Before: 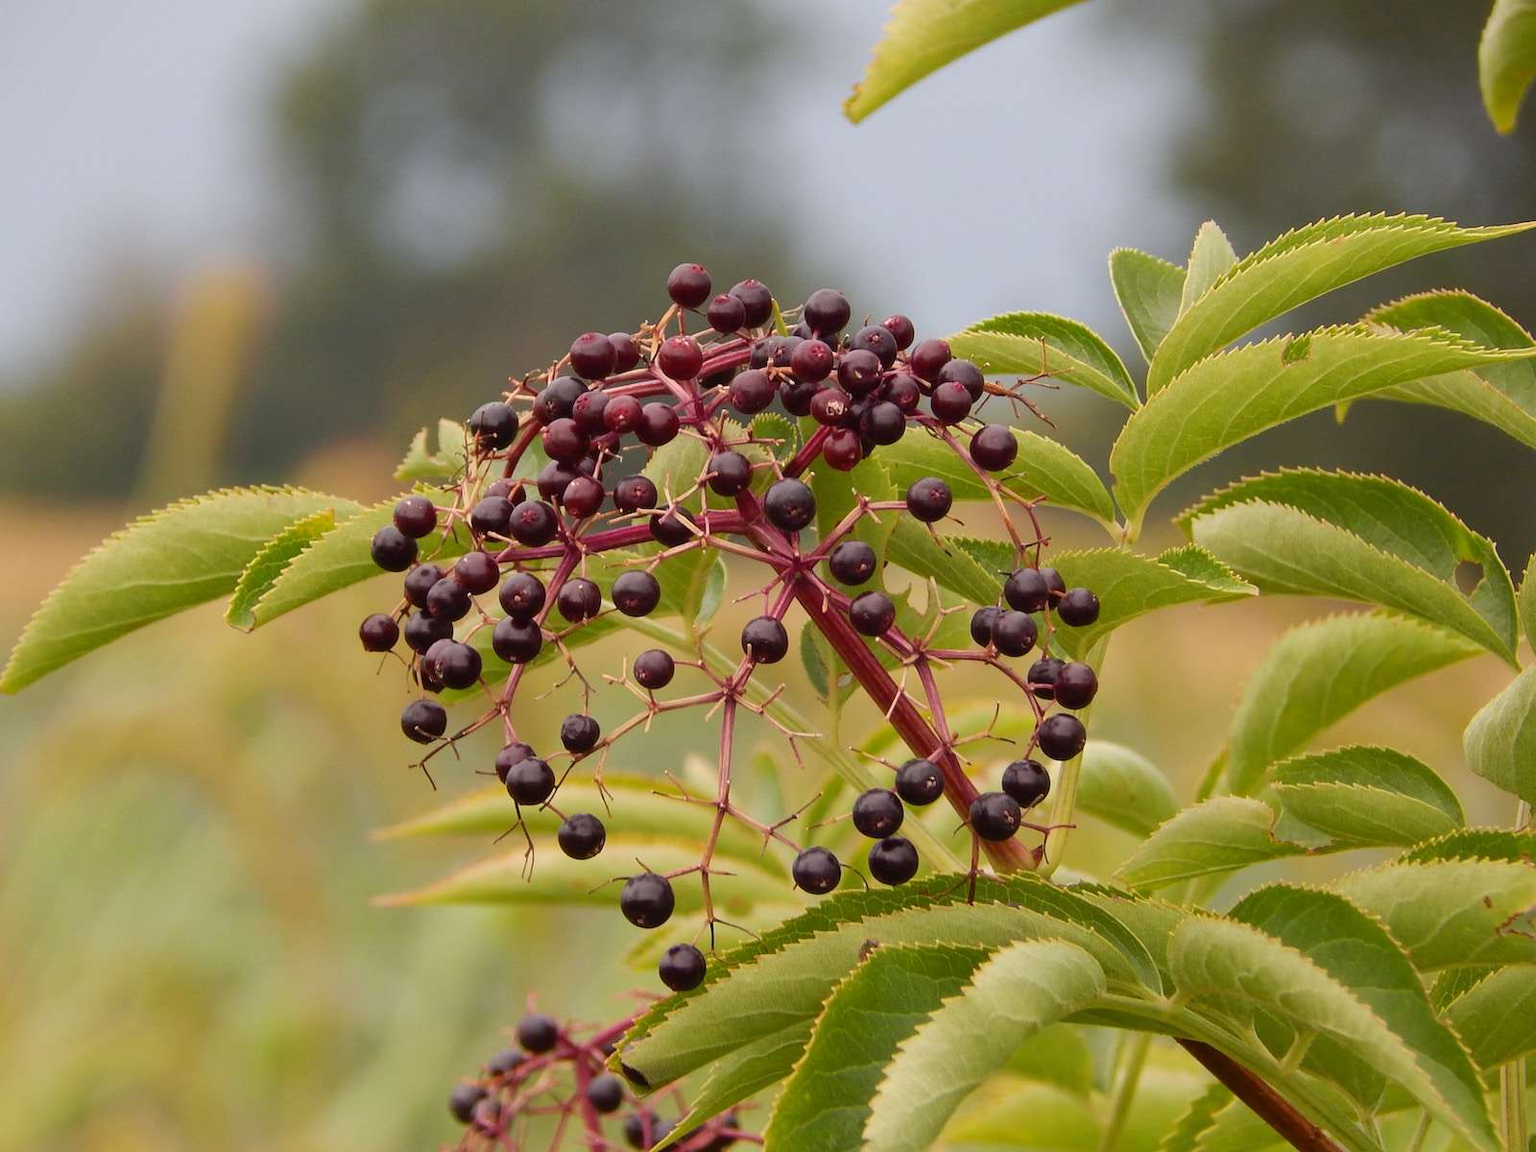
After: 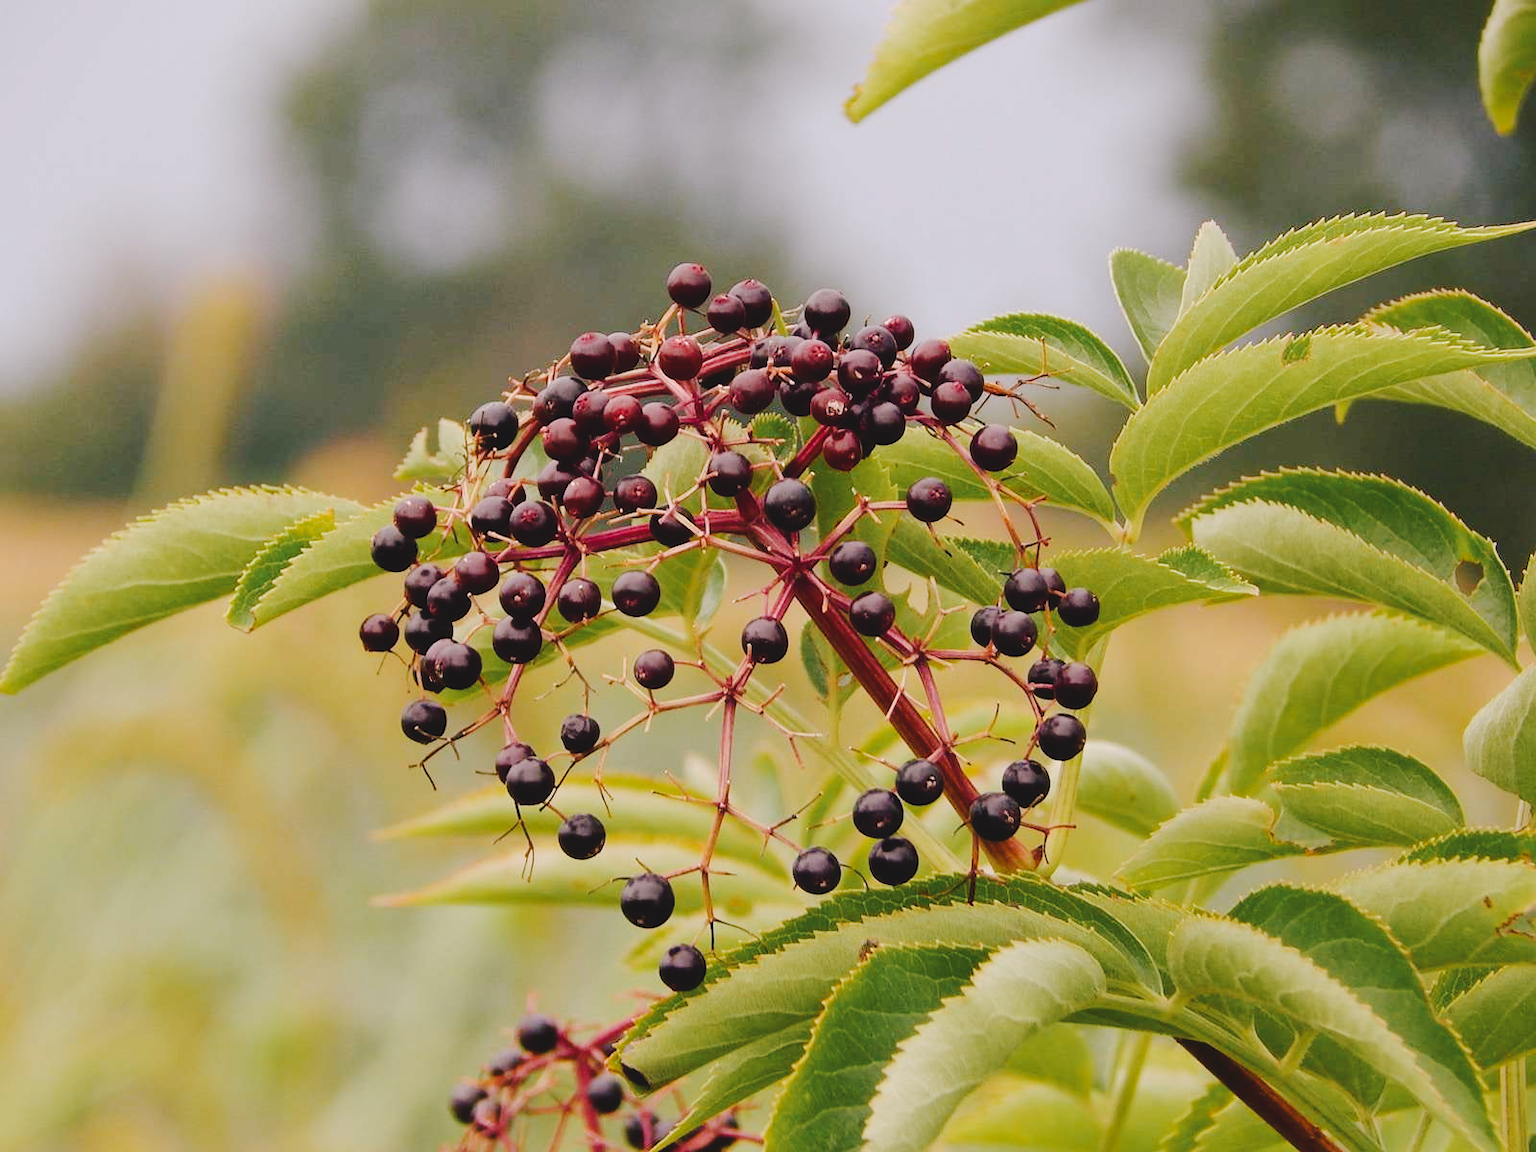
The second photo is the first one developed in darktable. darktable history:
tone curve: curves: ch0 [(0, 0) (0.003, 0.057) (0.011, 0.061) (0.025, 0.065) (0.044, 0.075) (0.069, 0.082) (0.1, 0.09) (0.136, 0.102) (0.177, 0.145) (0.224, 0.195) (0.277, 0.27) (0.335, 0.374) (0.399, 0.486) (0.468, 0.578) (0.543, 0.652) (0.623, 0.717) (0.709, 0.778) (0.801, 0.837) (0.898, 0.909) (1, 1)], preserve colors none
color look up table: target L [93.74, 92.75, 90.62, 87.77, 84, 79.69, 69.67, 71.98, 53.63, 56.52, 52.36, 43.55, 33.72, 200.71, 88.24, 82.08, 69.01, 60.86, 60.13, 58.89, 51.44, 42.27, 40.37, 33.59, 24.44, 16.08, 7.88, 78.47, 81.72, 74.52, 69.27, 54.48, 55.32, 51.41, 49.94, 45.18, 40.35, 35.94, 36.26, 29.62, 31.71, 20.98, 12.19, 12.09, 91.01, 86.02, 60.31, 50.23, 26.51], target a [-14.29, -18.88, -11.09, -23.77, -36.47, -4.948, -12.56, -28.37, -41.89, -26.14, -5.035, -28.04, -18.59, 0, 7.188, 4.096, 7.793, 38.04, 39.28, 58.14, 68.15, 26.35, -0.981, 39.19, 27.22, 0.986, 23.65, 10.46, 30.39, 21.04, 51.69, 17.66, 61.25, 69.36, 2.59, 41.37, 8.415, -0.75, 40.87, 36.64, 23.85, -4.035, 25.53, 28.74, -21.37, -10.54, -12.5, -20.16, -12.52], target b [27.98, 45.17, 8.061, 9.628, 26.96, 1.153, 48.04, 15.49, 26.44, 4.156, 21.31, 22.22, 16.2, -0.001, 15.34, 73.62, 40.64, 33.12, 56.38, 25.81, 51.62, 21.46, 33.37, 11.81, 34.24, 19.74, -0.36, -5.149, -17.56, -27.54, -35.35, -28.6, -19.43, 12.78, 0.466, 2.492, -59.54, -17.63, -55.03, -12.97, -73.78, -2.835, -23.66, -40.16, -8.017, -15.48, -46.06, -17.85, -3.71], num patches 49
